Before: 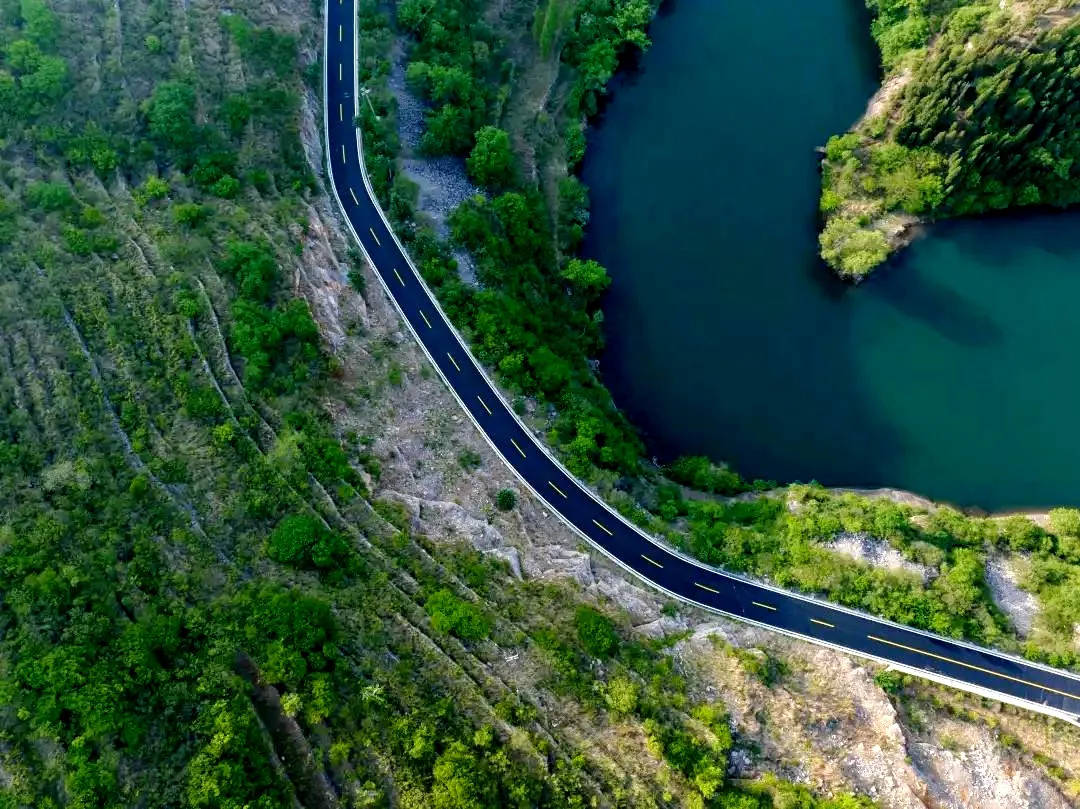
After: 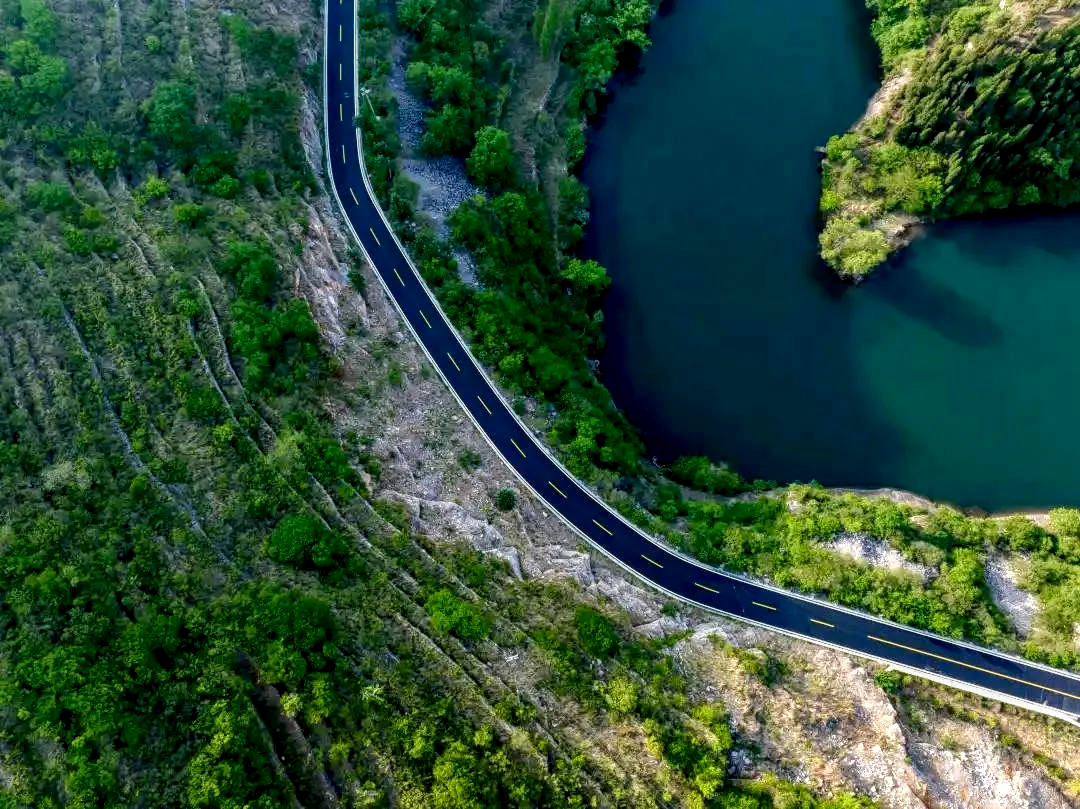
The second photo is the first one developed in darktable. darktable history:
local contrast: on, module defaults
contrast brightness saturation: contrast 0.03, brightness -0.04
